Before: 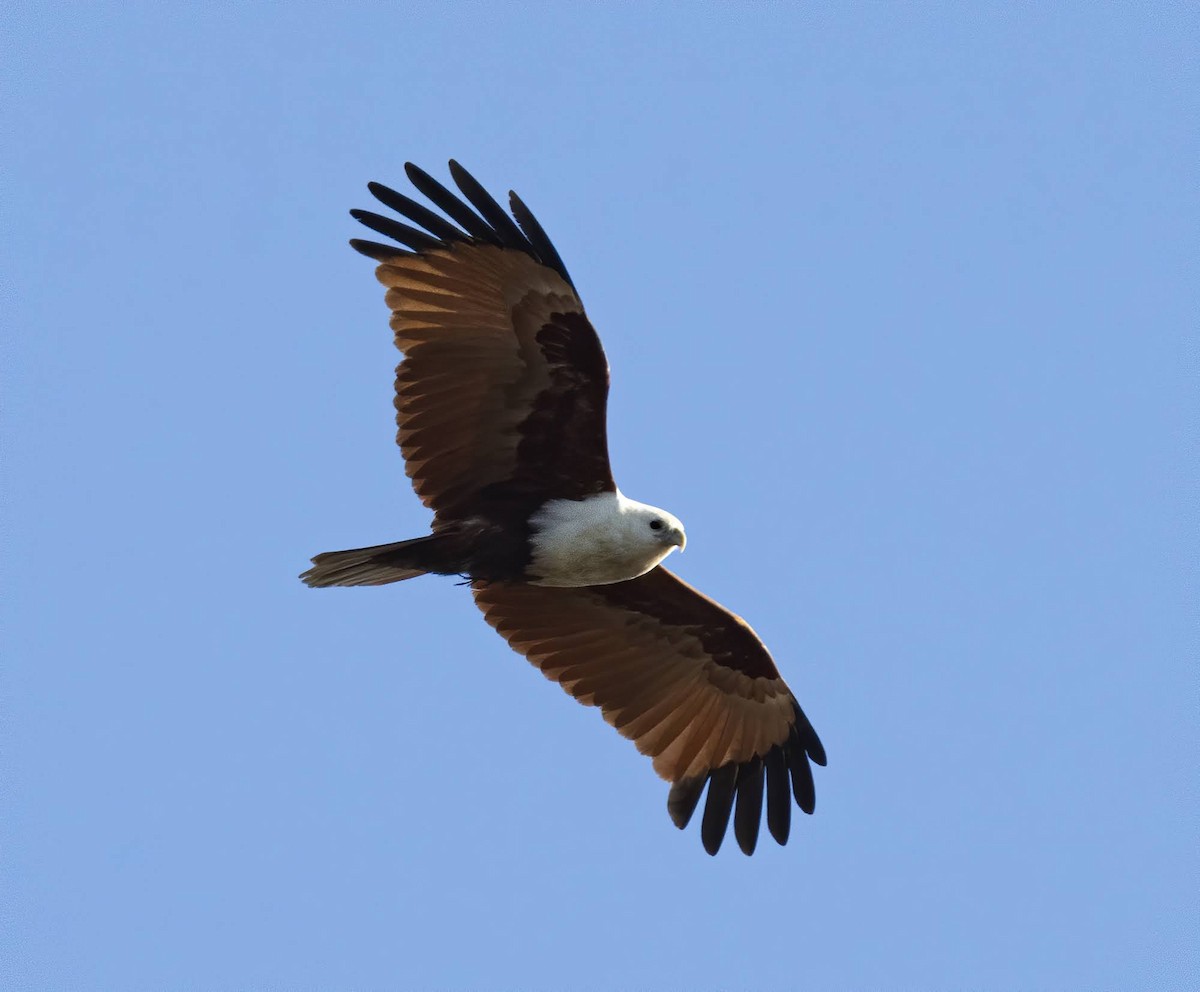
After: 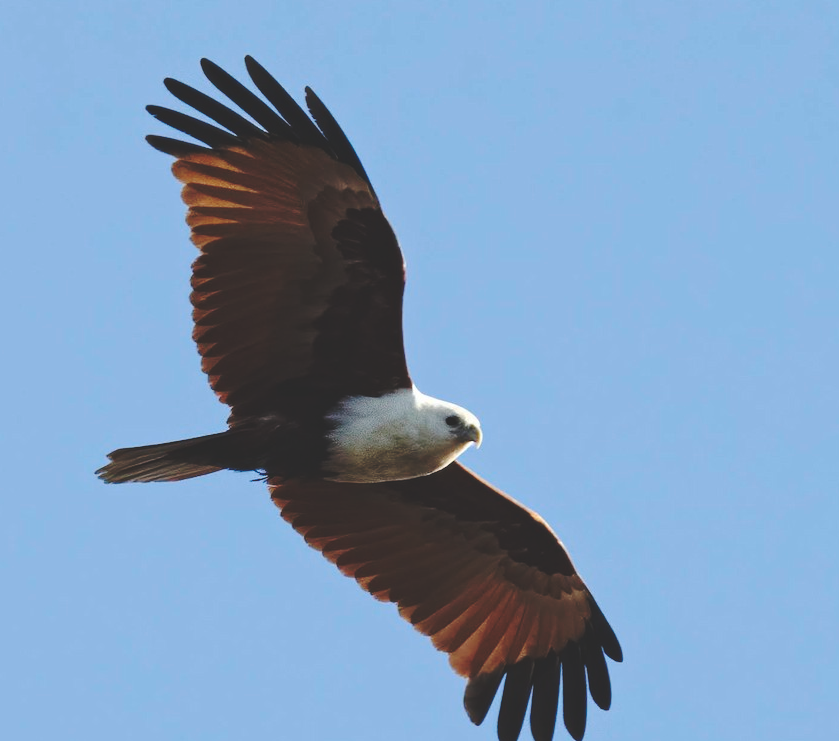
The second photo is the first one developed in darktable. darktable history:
base curve: curves: ch0 [(0, 0.024) (0.055, 0.065) (0.121, 0.166) (0.236, 0.319) (0.693, 0.726) (1, 1)], preserve colors none
levels: levels [0, 0.51, 1]
crop and rotate: left 17.046%, top 10.659%, right 12.989%, bottom 14.553%
